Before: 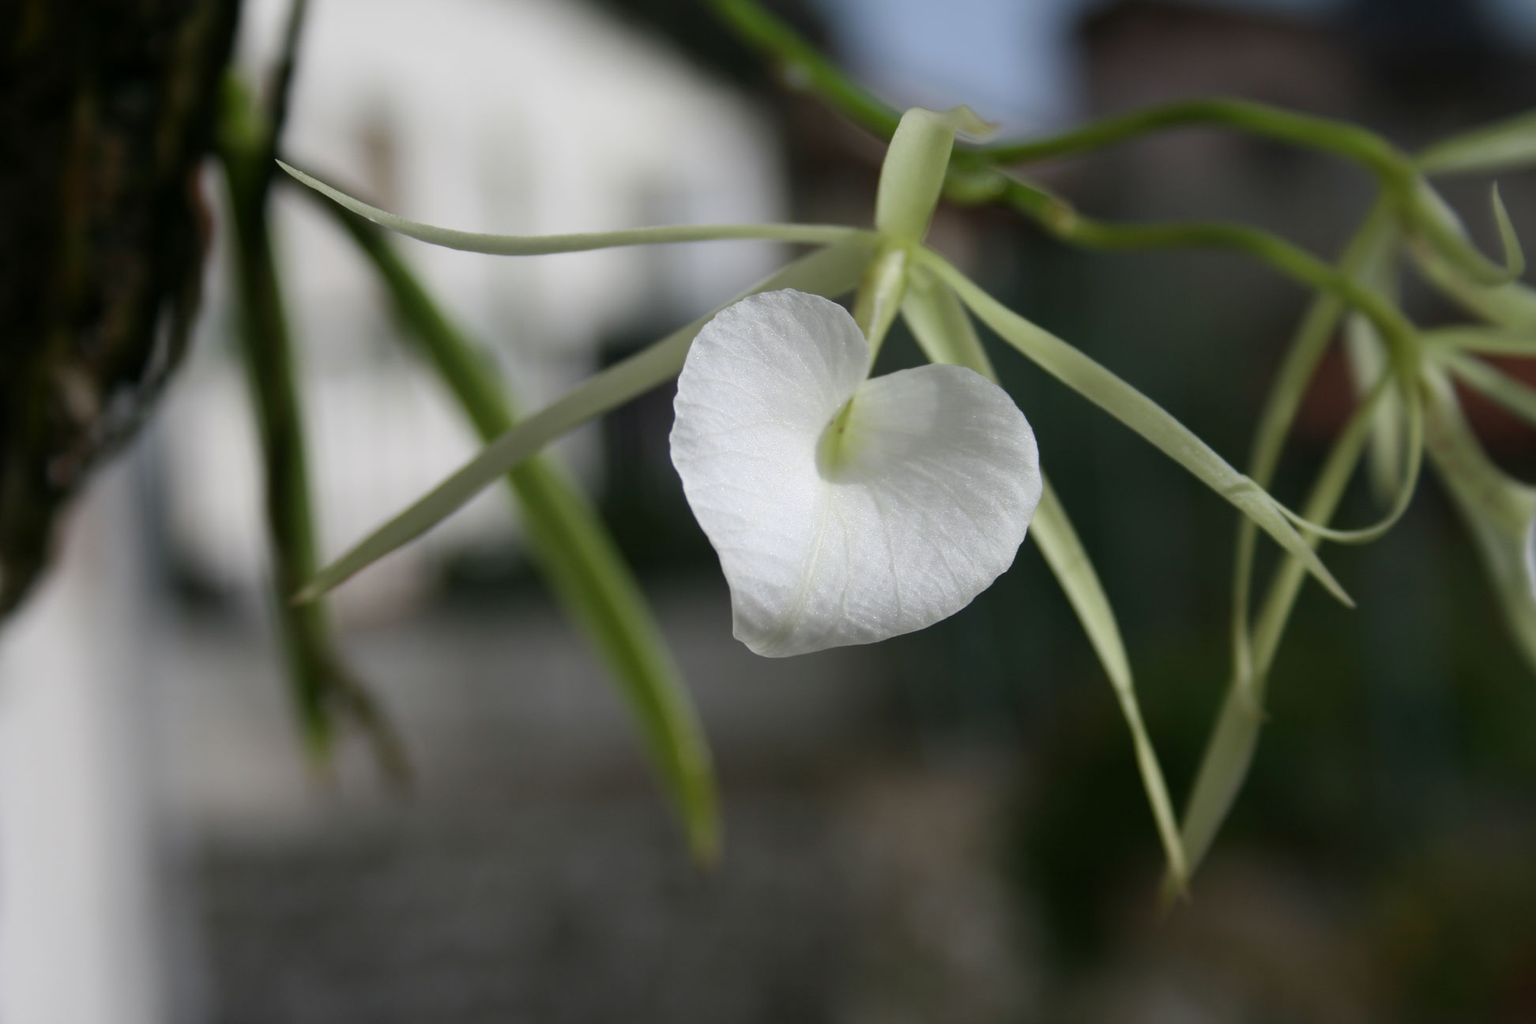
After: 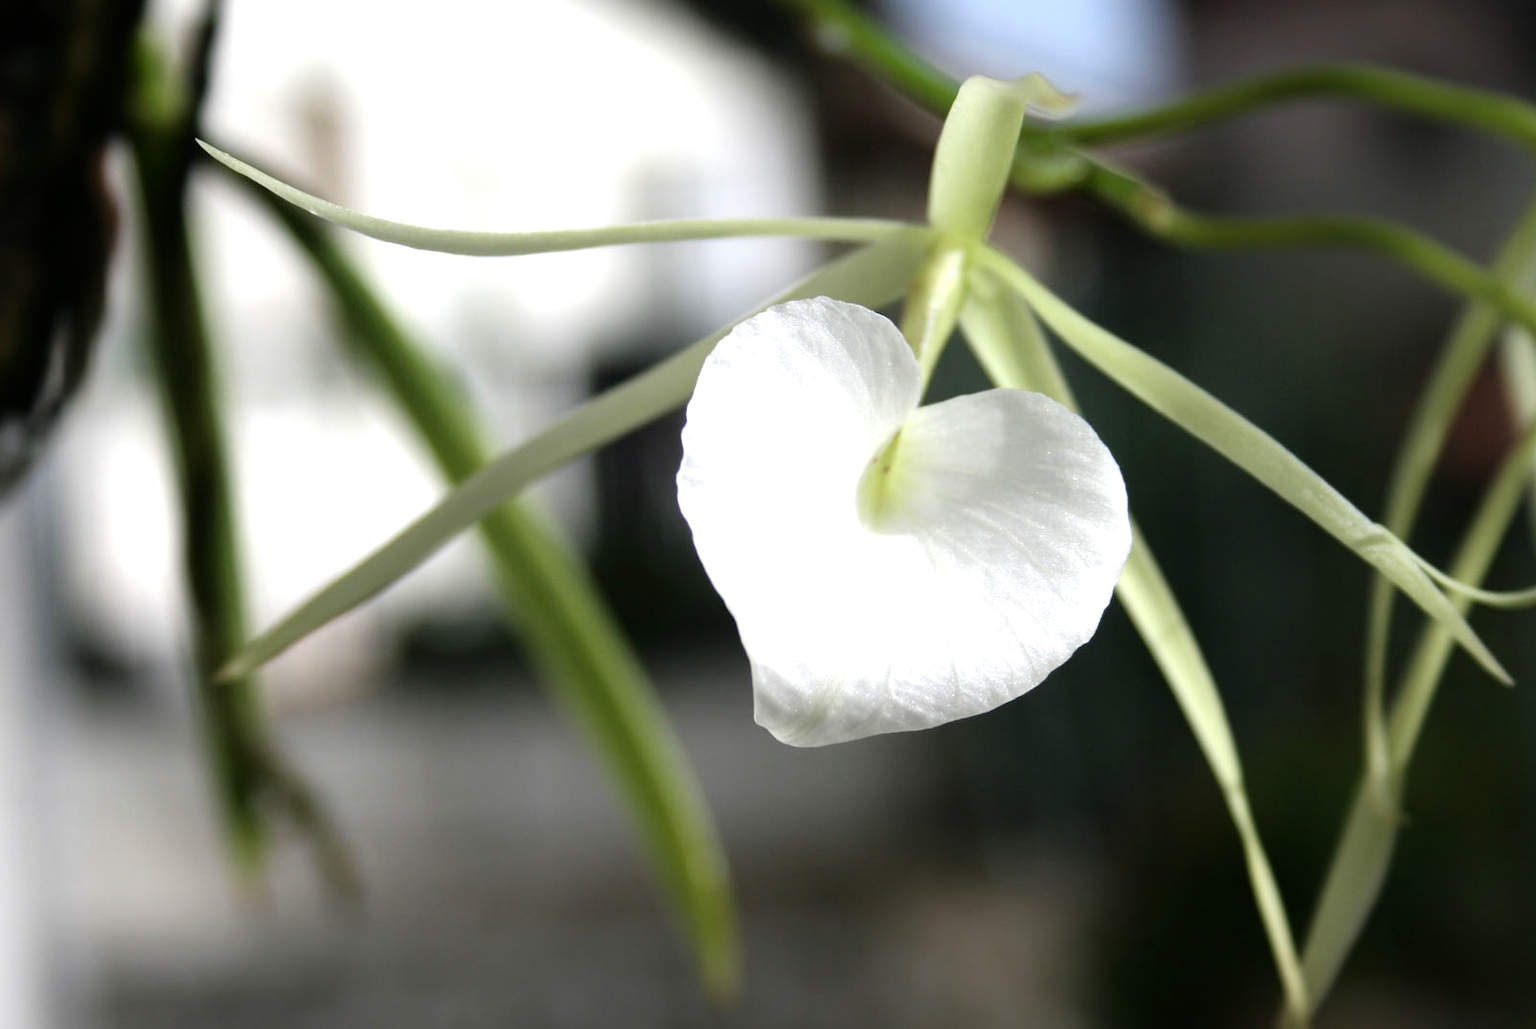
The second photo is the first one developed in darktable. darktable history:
tone equalizer: -8 EV -1.07 EV, -7 EV -0.981 EV, -6 EV -0.863 EV, -5 EV -0.548 EV, -3 EV 0.606 EV, -2 EV 0.859 EV, -1 EV 0.997 EV, +0 EV 1.06 EV
crop and rotate: left 7.537%, top 4.501%, right 10.522%, bottom 13.116%
